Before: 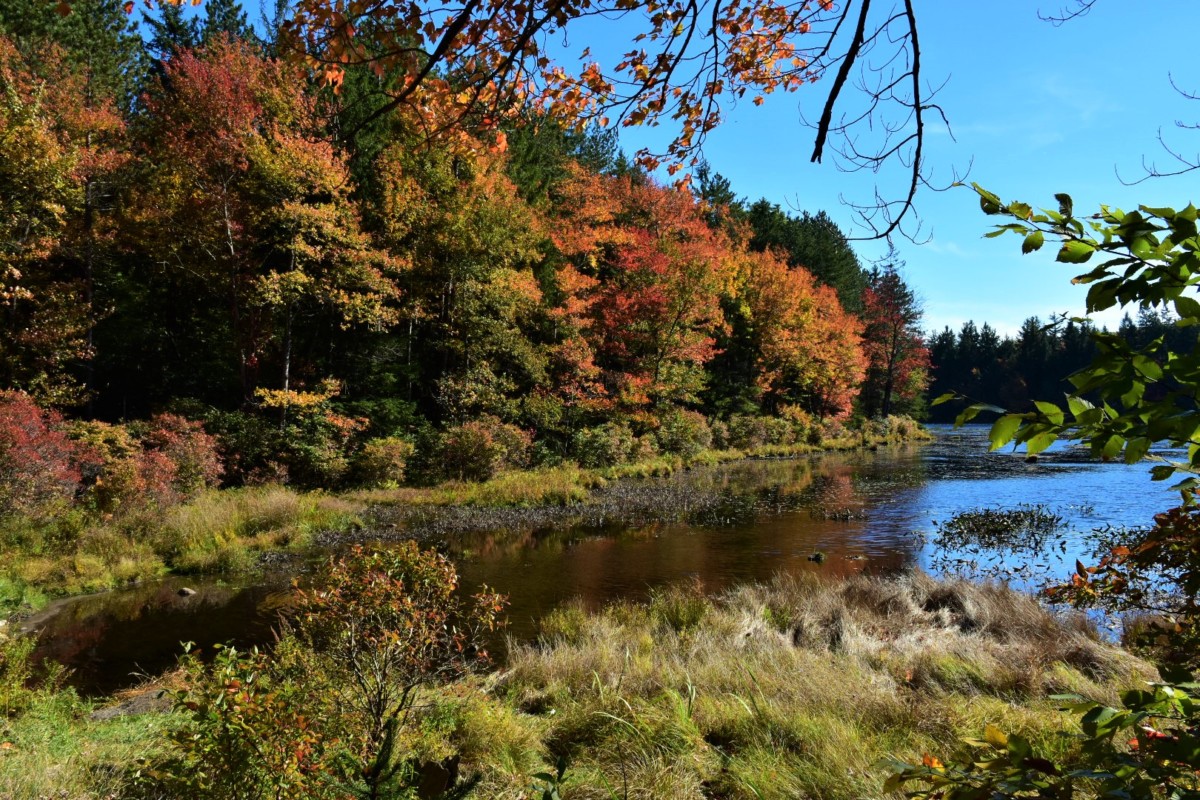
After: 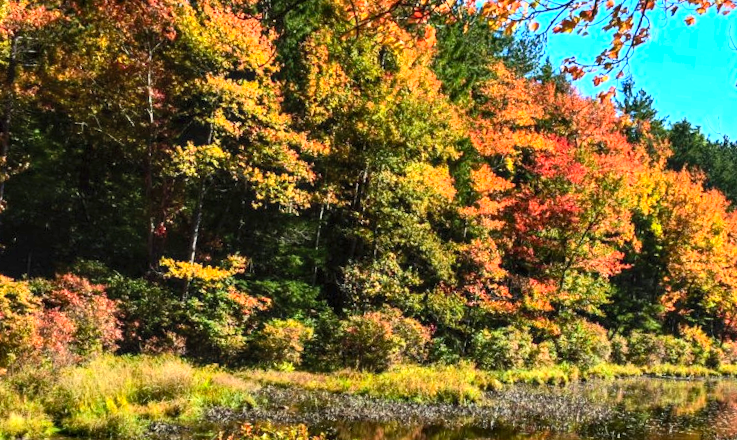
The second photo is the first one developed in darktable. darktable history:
local contrast: on, module defaults
crop and rotate: angle -5.59°, left 2.244%, top 6.859%, right 27.607%, bottom 30.228%
exposure: black level correction 0, exposure 0.7 EV, compensate highlight preservation false
contrast brightness saturation: contrast 0.236, brightness 0.255, saturation 0.377
